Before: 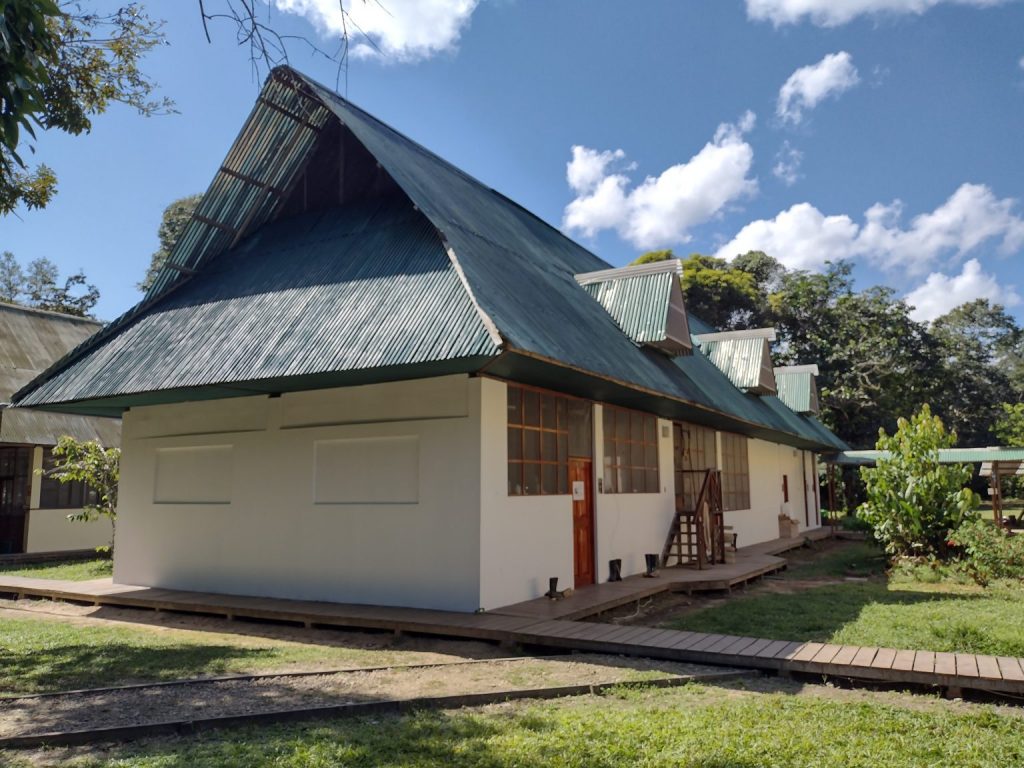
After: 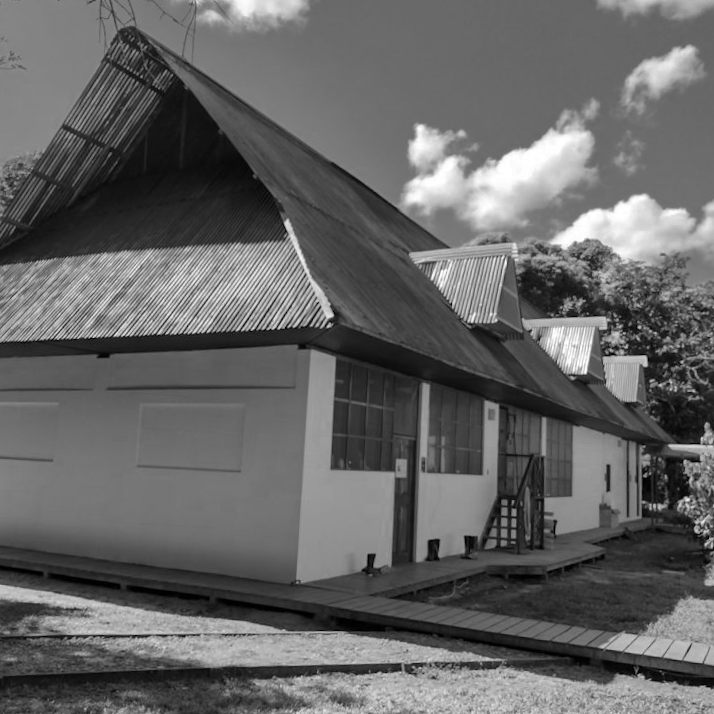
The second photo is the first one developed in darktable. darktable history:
crop and rotate: angle -3.27°, left 14.277%, top 0.028%, right 10.766%, bottom 0.028%
color zones: curves: ch0 [(0.002, 0.593) (0.143, 0.417) (0.285, 0.541) (0.455, 0.289) (0.608, 0.327) (0.727, 0.283) (0.869, 0.571) (1, 0.603)]; ch1 [(0, 0) (0.143, 0) (0.286, 0) (0.429, 0) (0.571, 0) (0.714, 0) (0.857, 0)]
